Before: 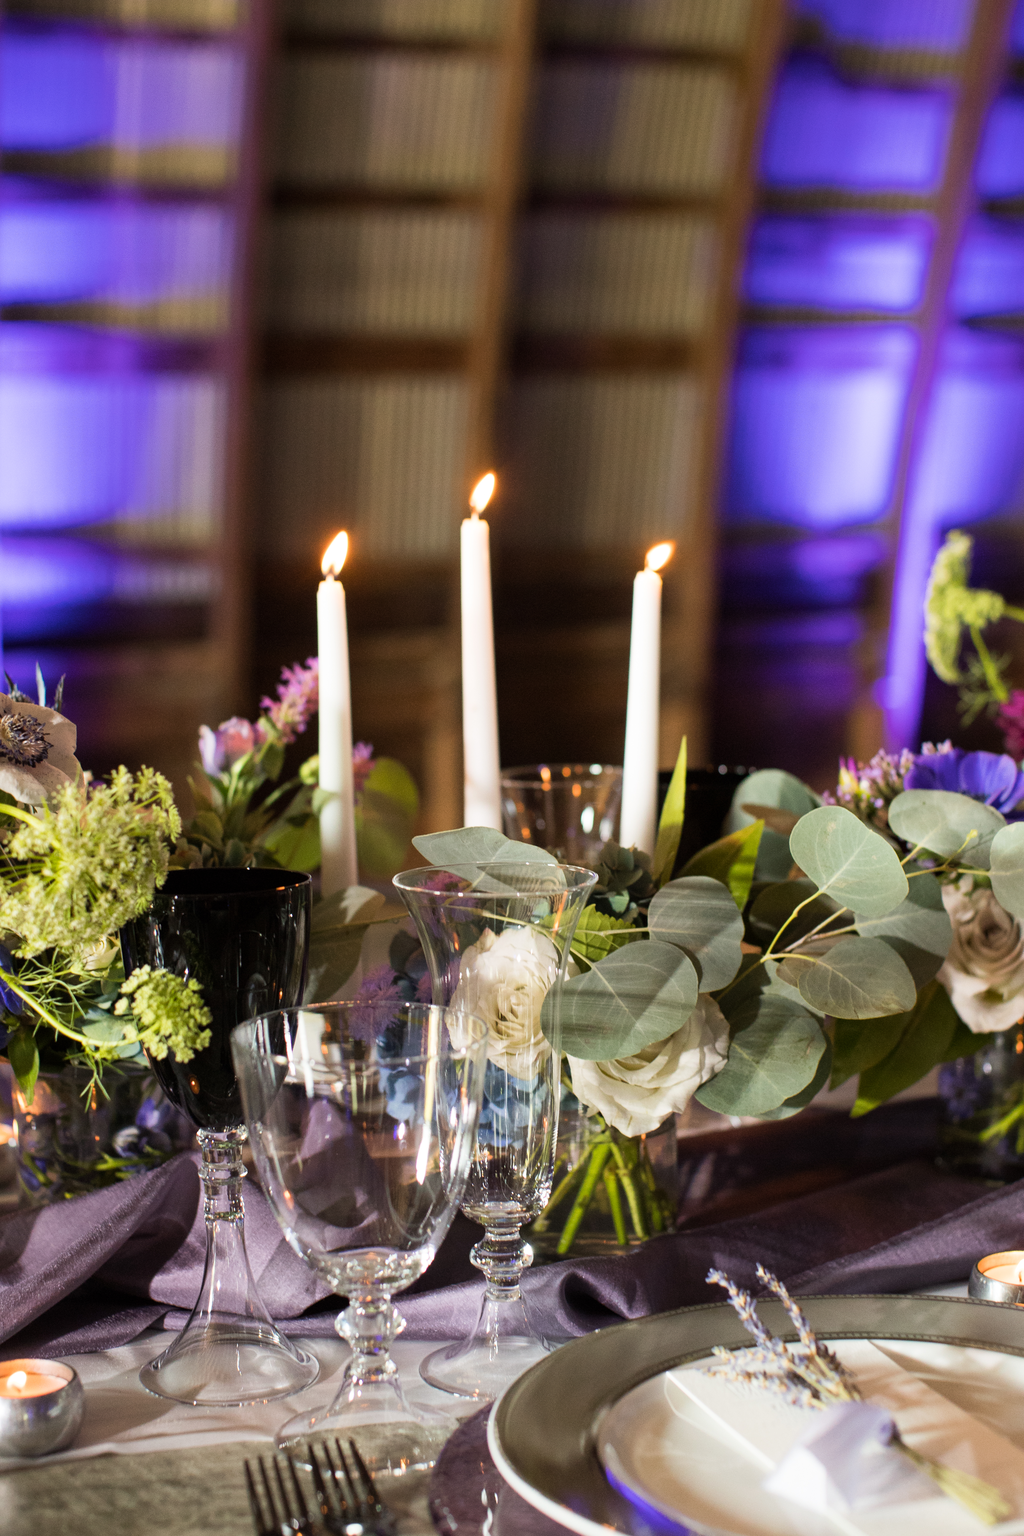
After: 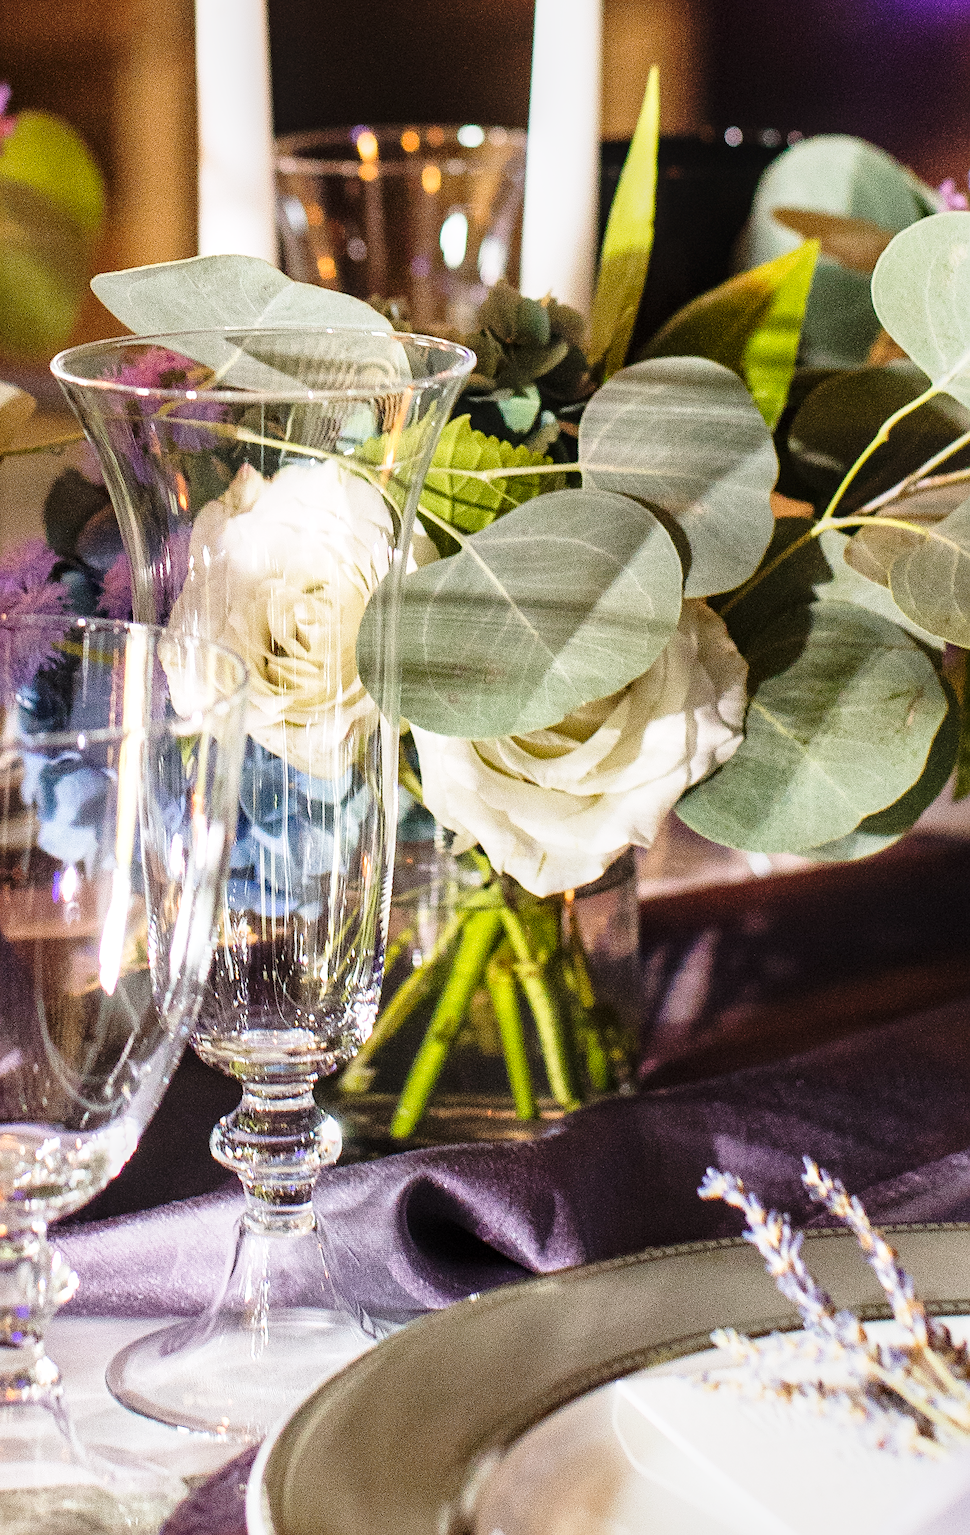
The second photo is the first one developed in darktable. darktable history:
crop: left 35.976%, top 45.819%, right 18.162%, bottom 5.807%
local contrast: on, module defaults
white balance: red 1.009, blue 1.027
base curve: curves: ch0 [(0, 0) (0.028, 0.03) (0.121, 0.232) (0.46, 0.748) (0.859, 0.968) (1, 1)], preserve colors none
sharpen: on, module defaults
